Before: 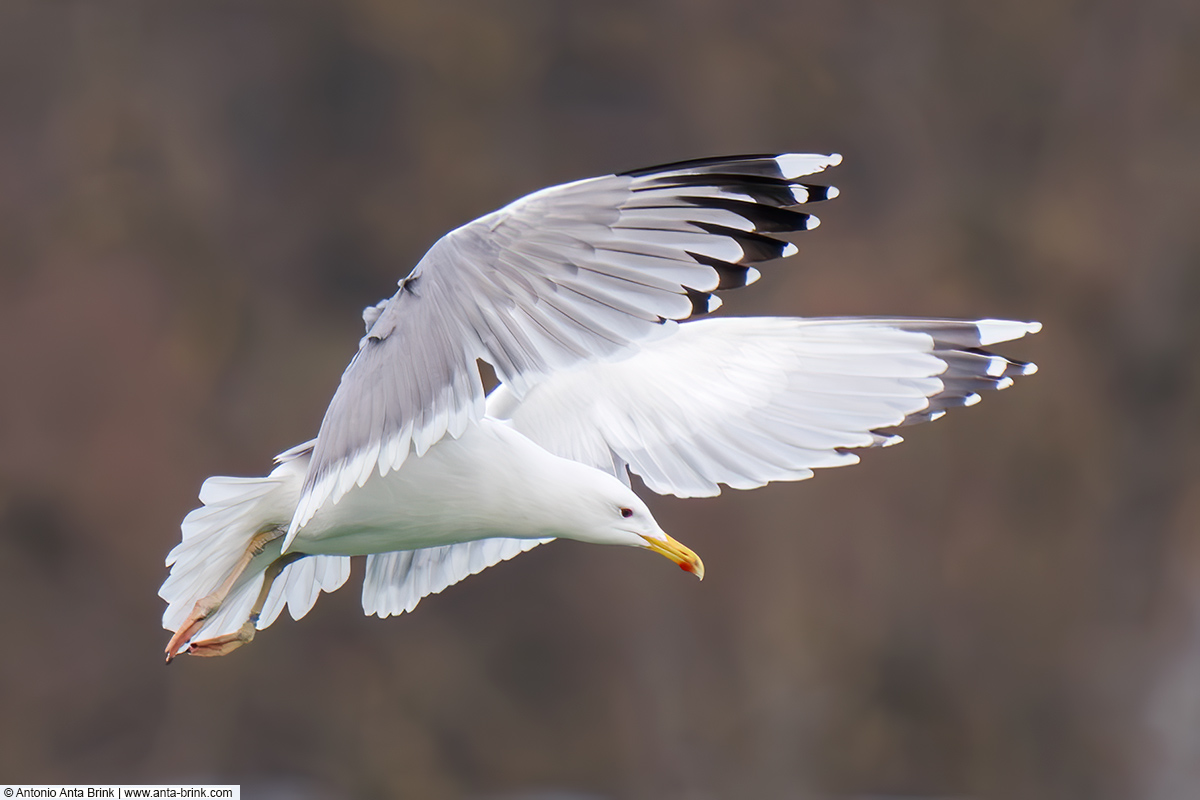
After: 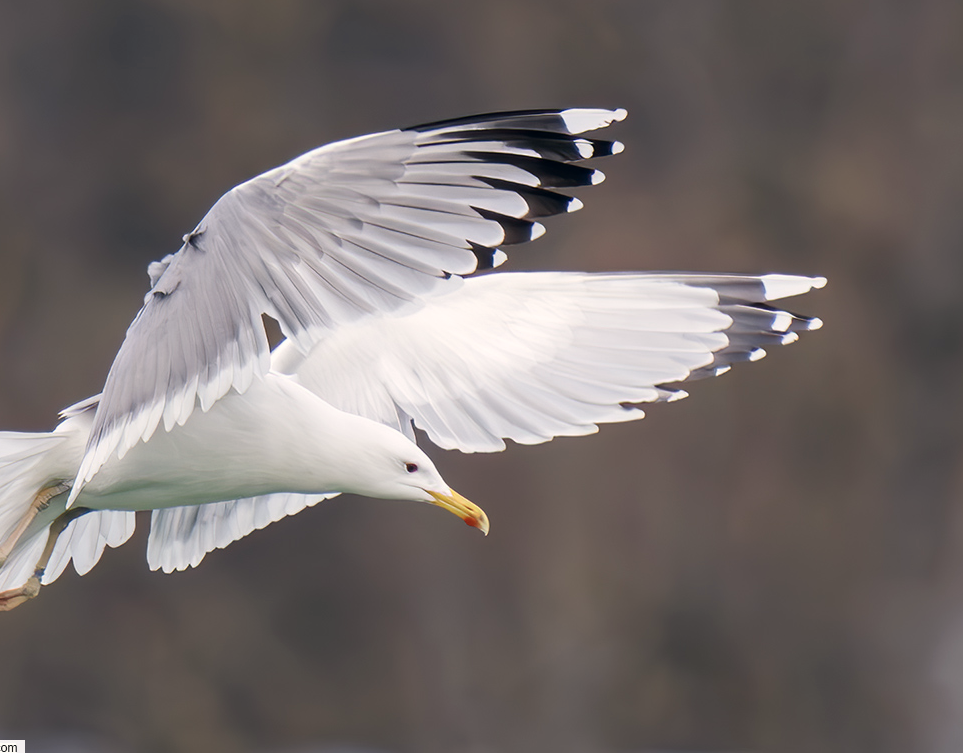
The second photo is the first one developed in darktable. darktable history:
crop and rotate: left 17.959%, top 5.771%, right 1.742%
color correction: highlights a* 2.75, highlights b* 5, shadows a* -2.04, shadows b* -4.84, saturation 0.8
